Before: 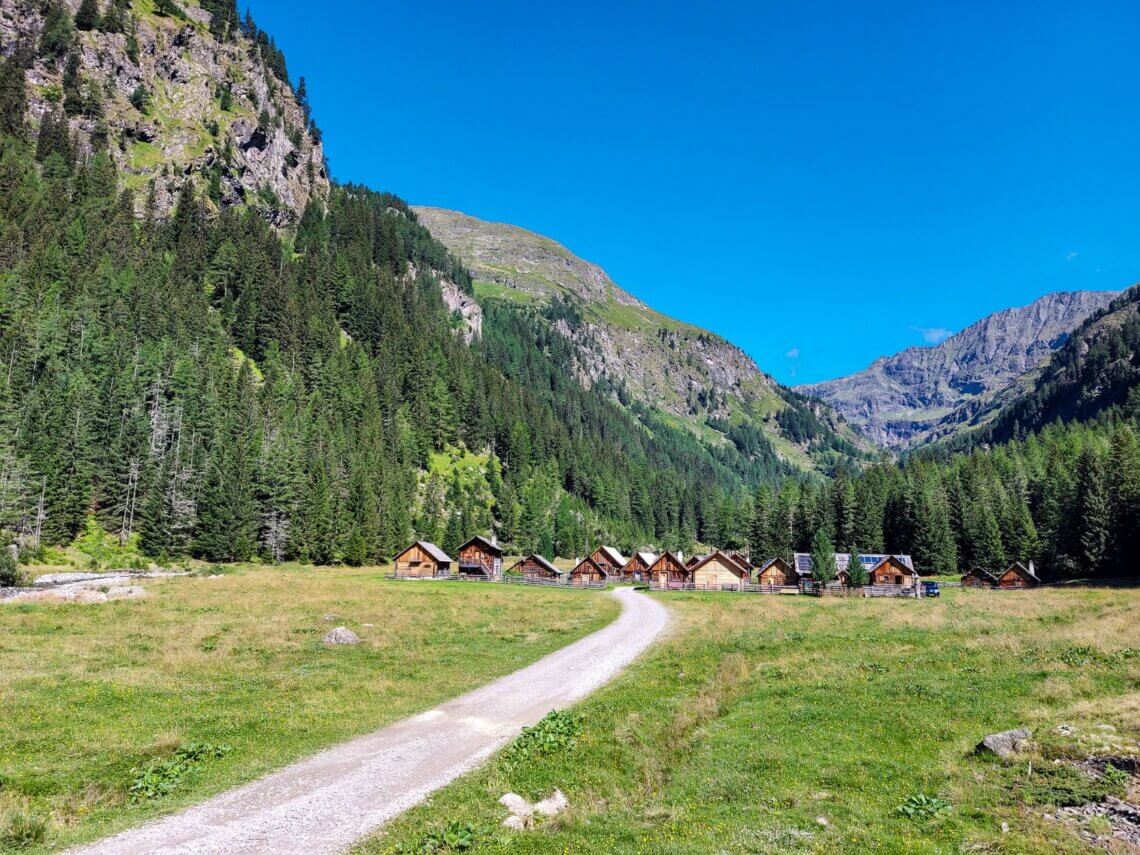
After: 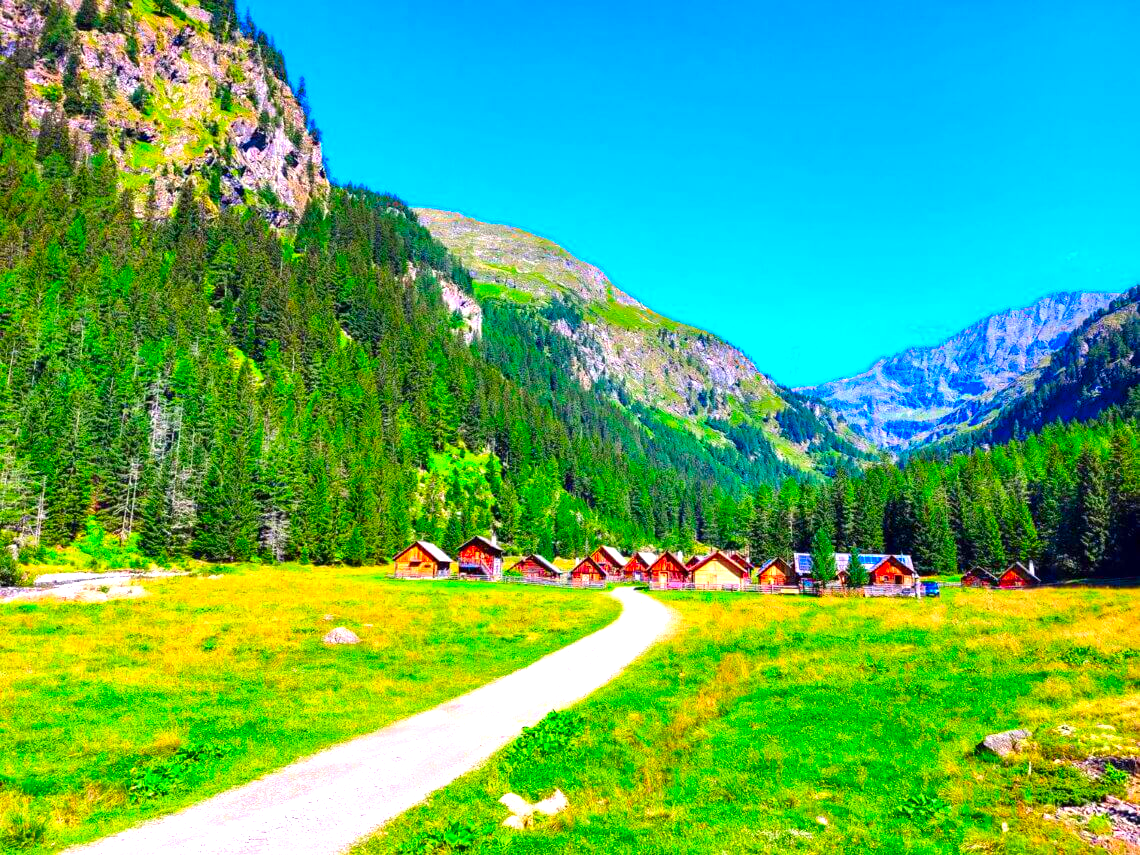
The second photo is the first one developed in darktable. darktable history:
color correction: saturation 3
exposure: exposure 0.766 EV, compensate highlight preservation false
